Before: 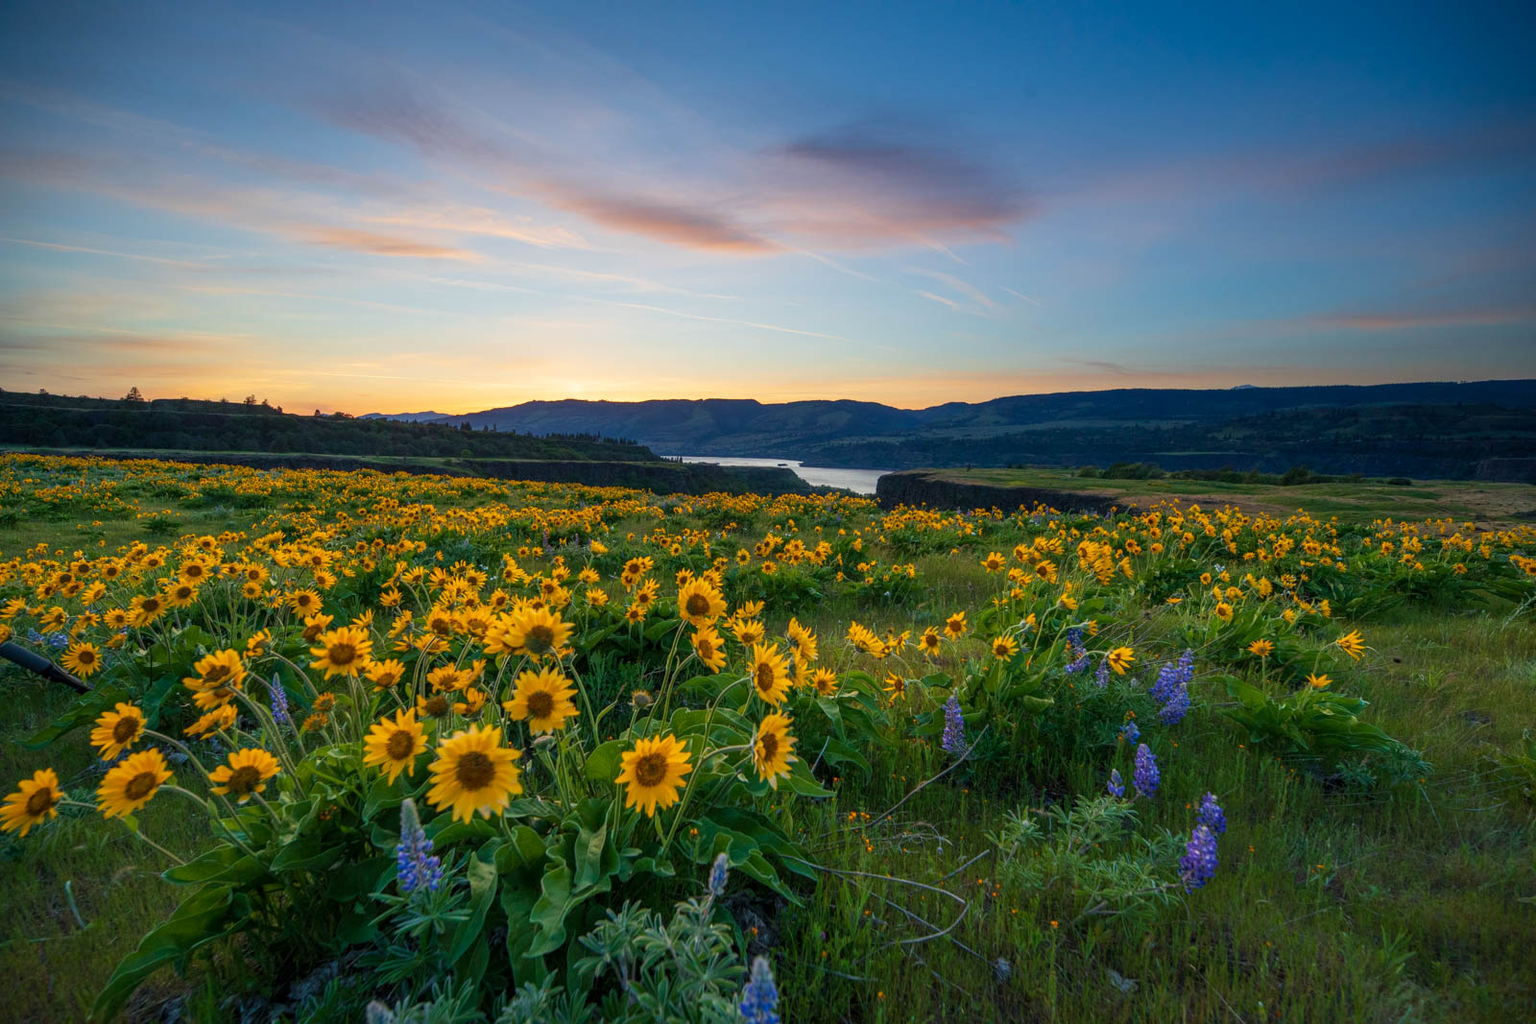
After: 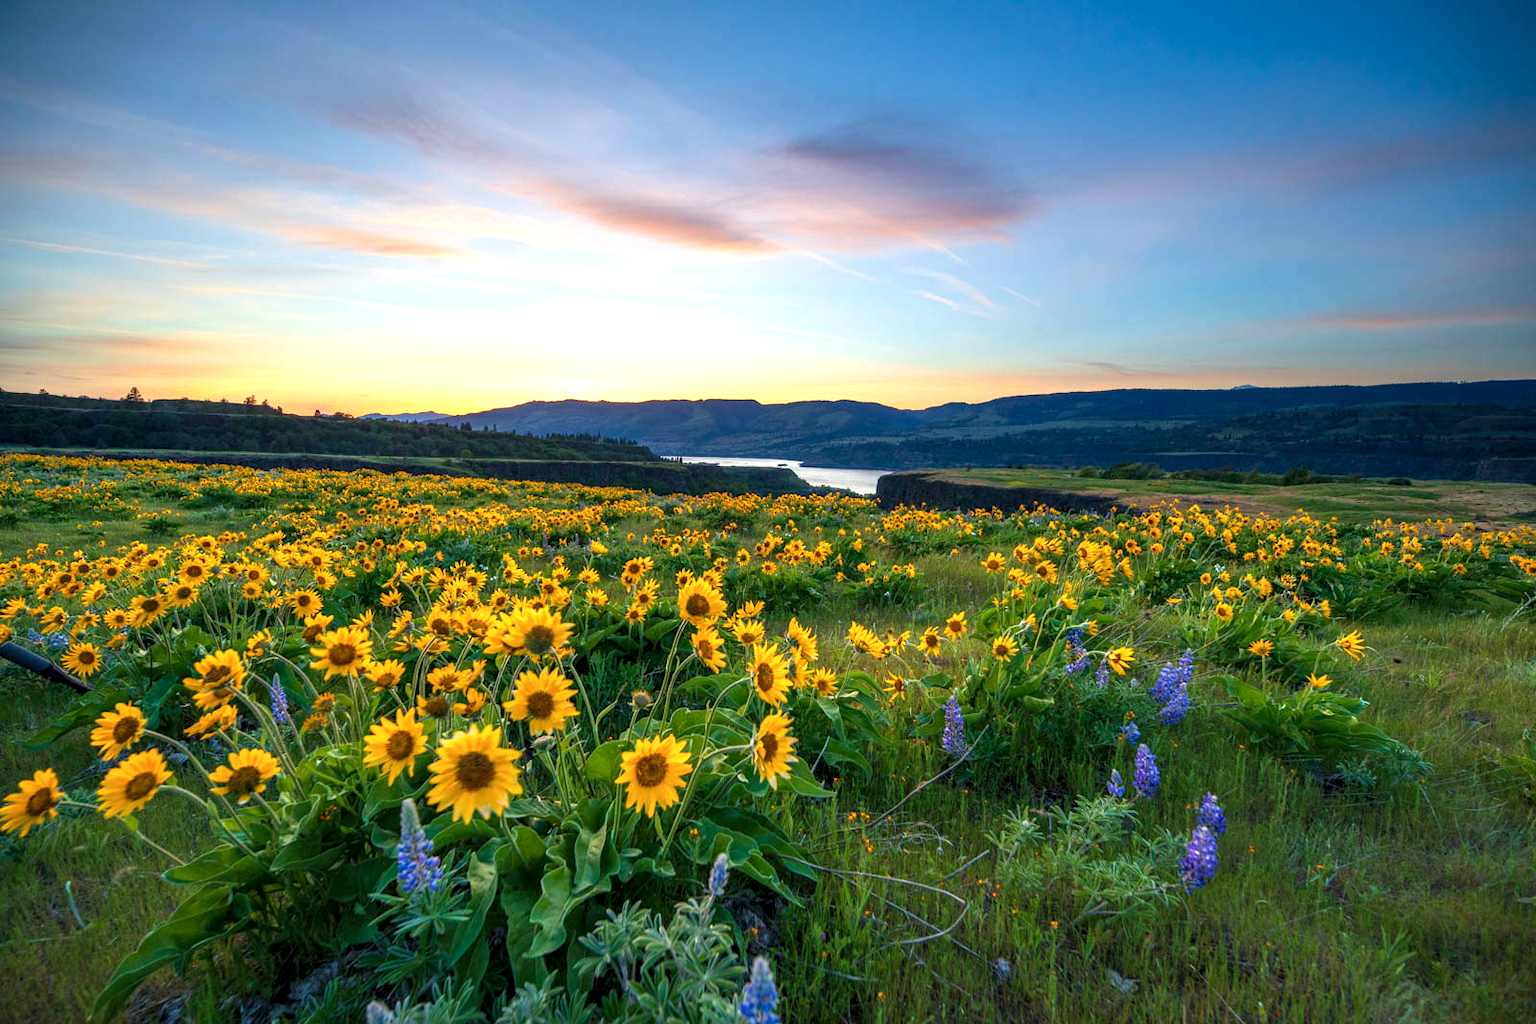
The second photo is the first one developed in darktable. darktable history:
contrast equalizer: octaves 7, y [[0.6 ×6], [0.55 ×6], [0 ×6], [0 ×6], [0 ×6]], mix 0.3
exposure: black level correction 0, exposure 0.7 EV, compensate exposure bias true, compensate highlight preservation false
